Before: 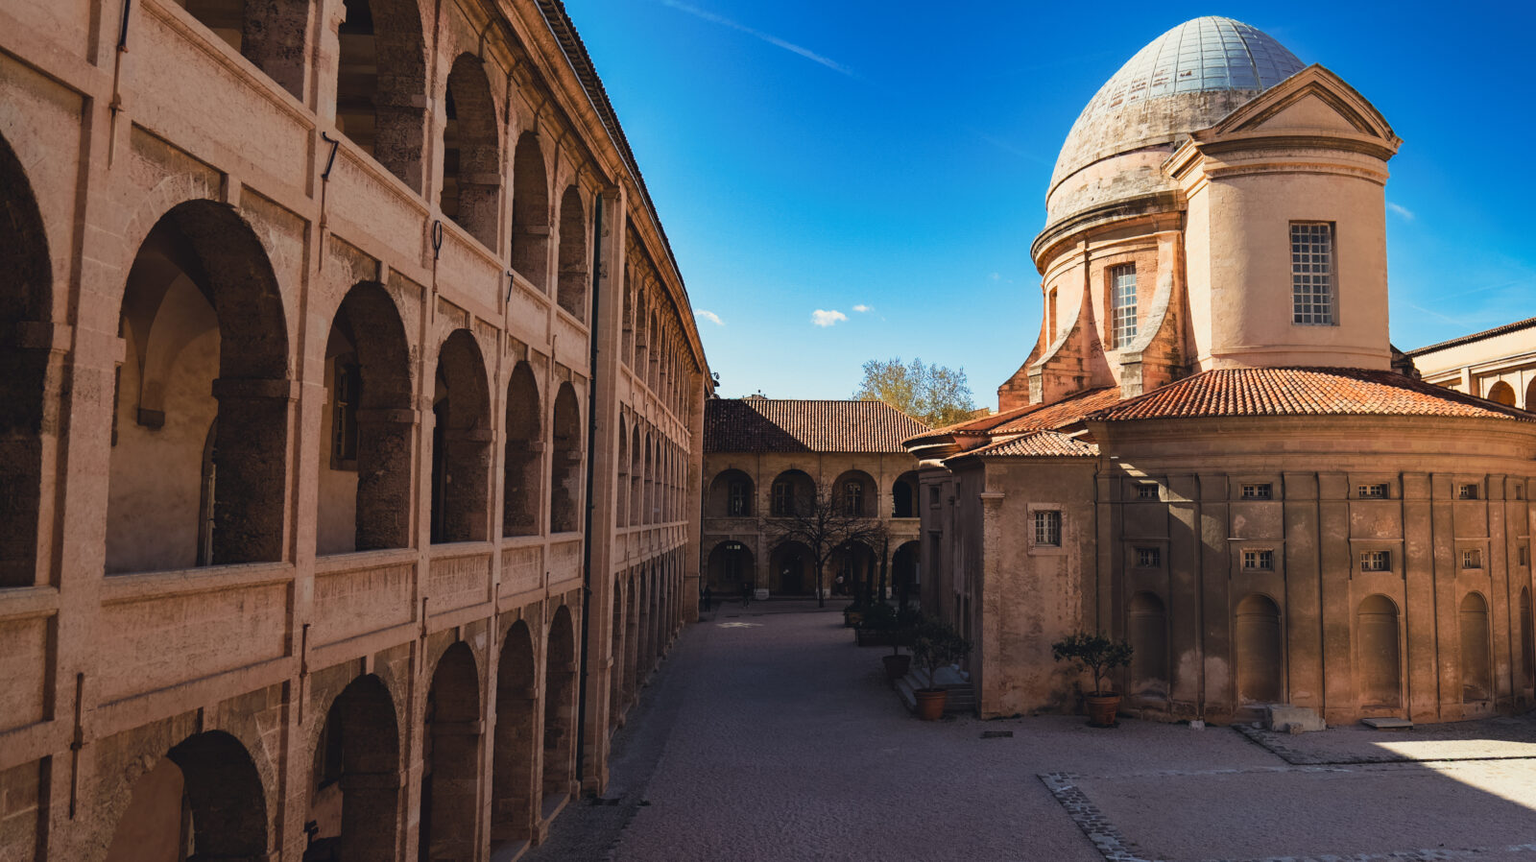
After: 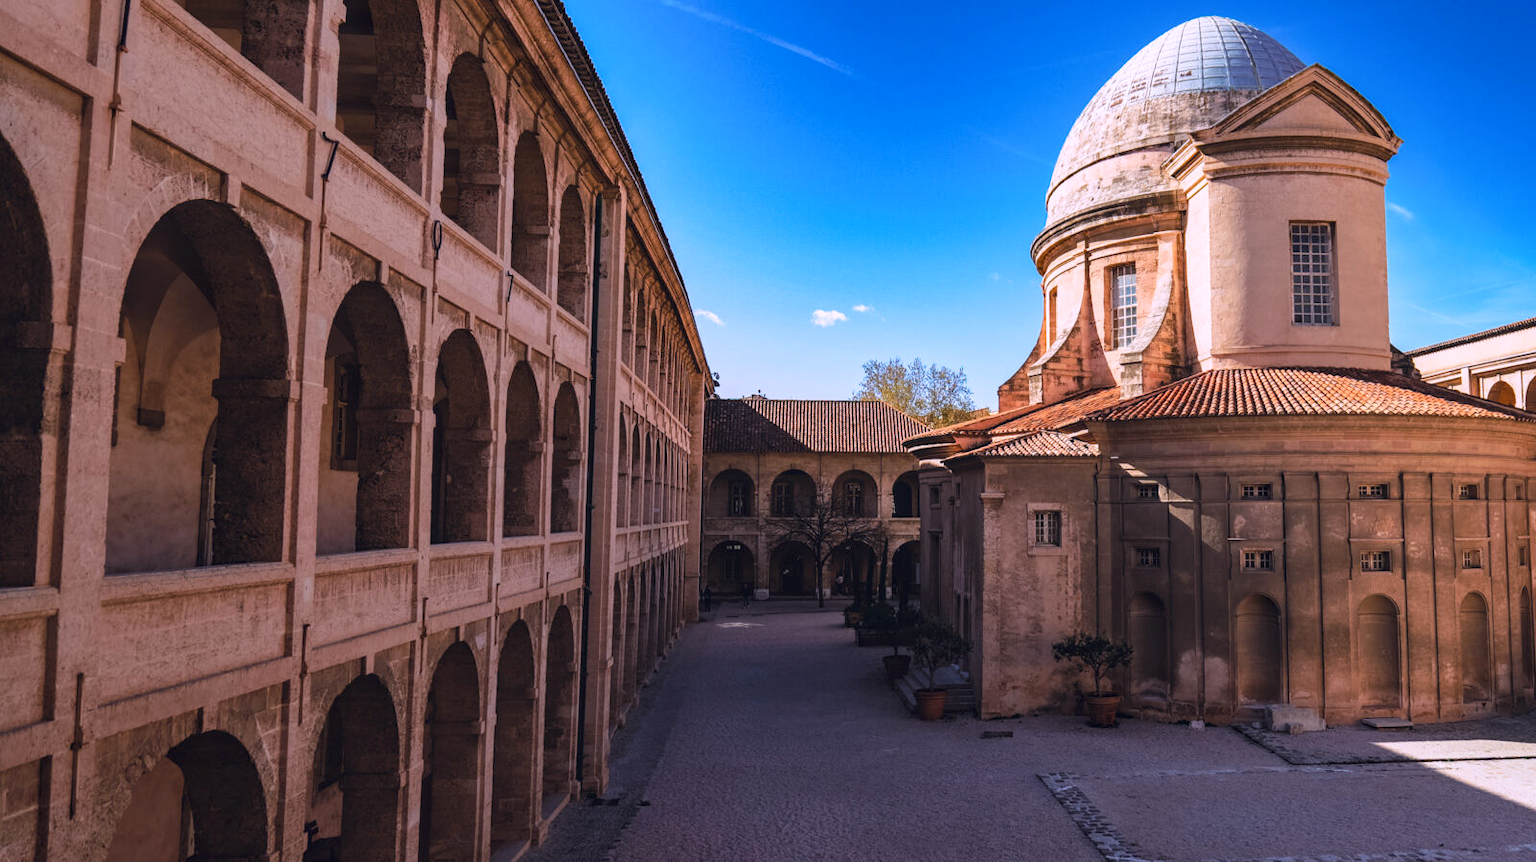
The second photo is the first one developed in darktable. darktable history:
local contrast: on, module defaults
white balance: red 1.042, blue 1.17
